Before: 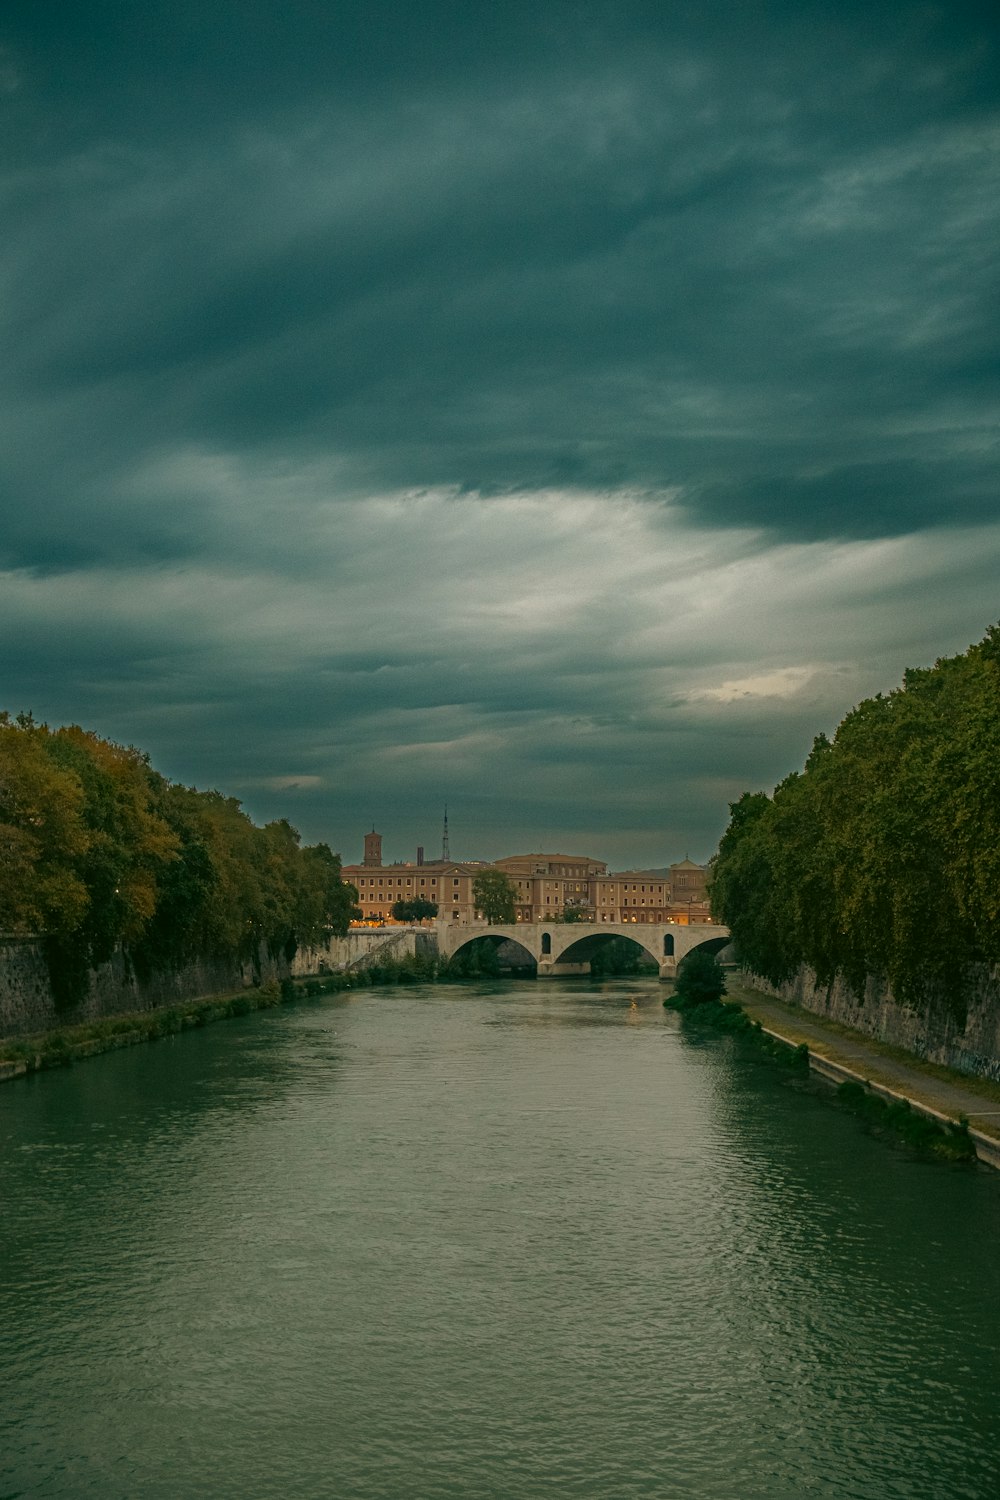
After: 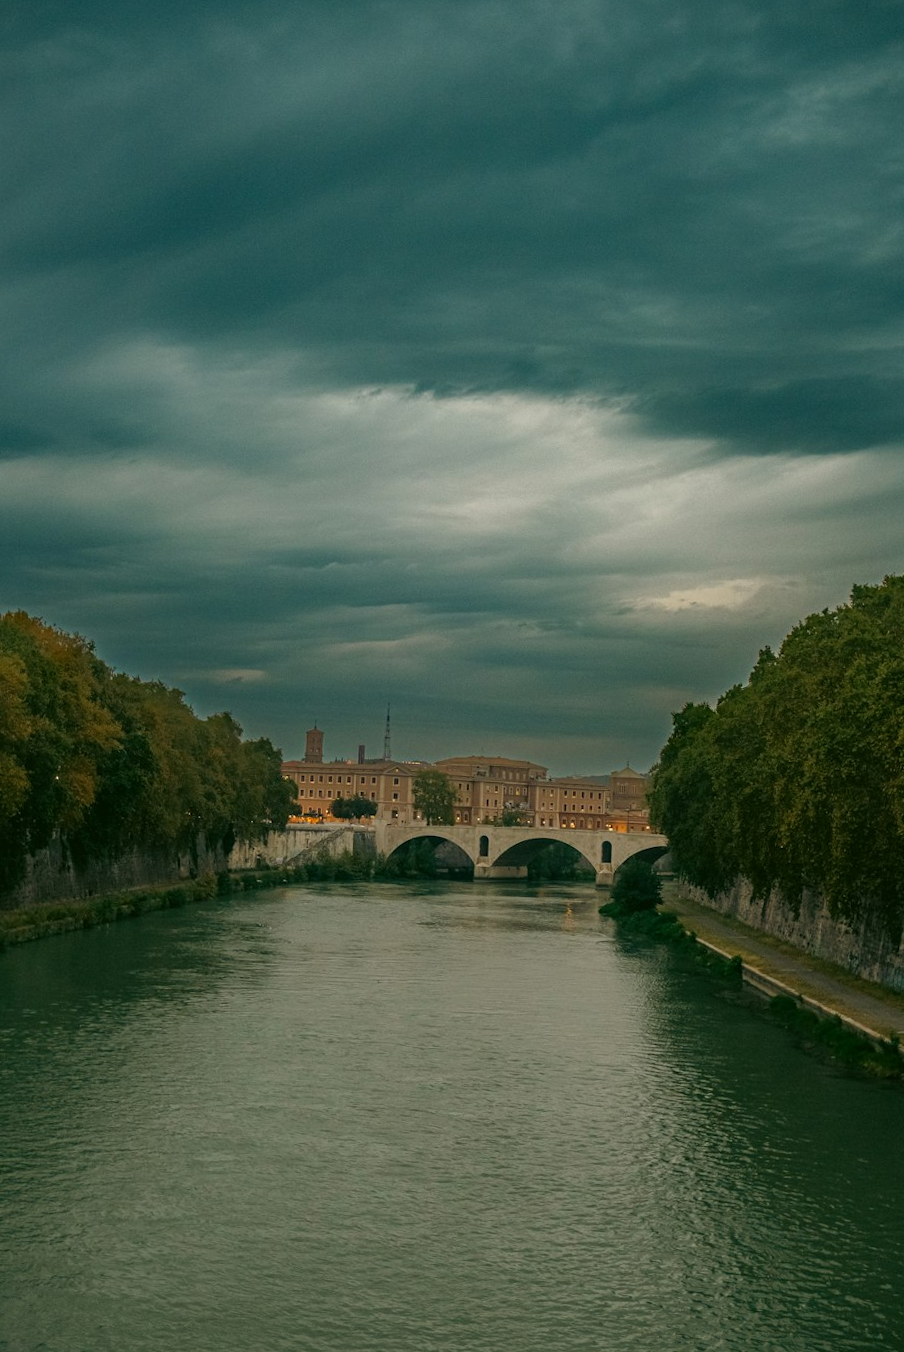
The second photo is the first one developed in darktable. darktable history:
crop and rotate: angle -2.11°, left 3.079%, top 4.288%, right 1.509%, bottom 0.635%
